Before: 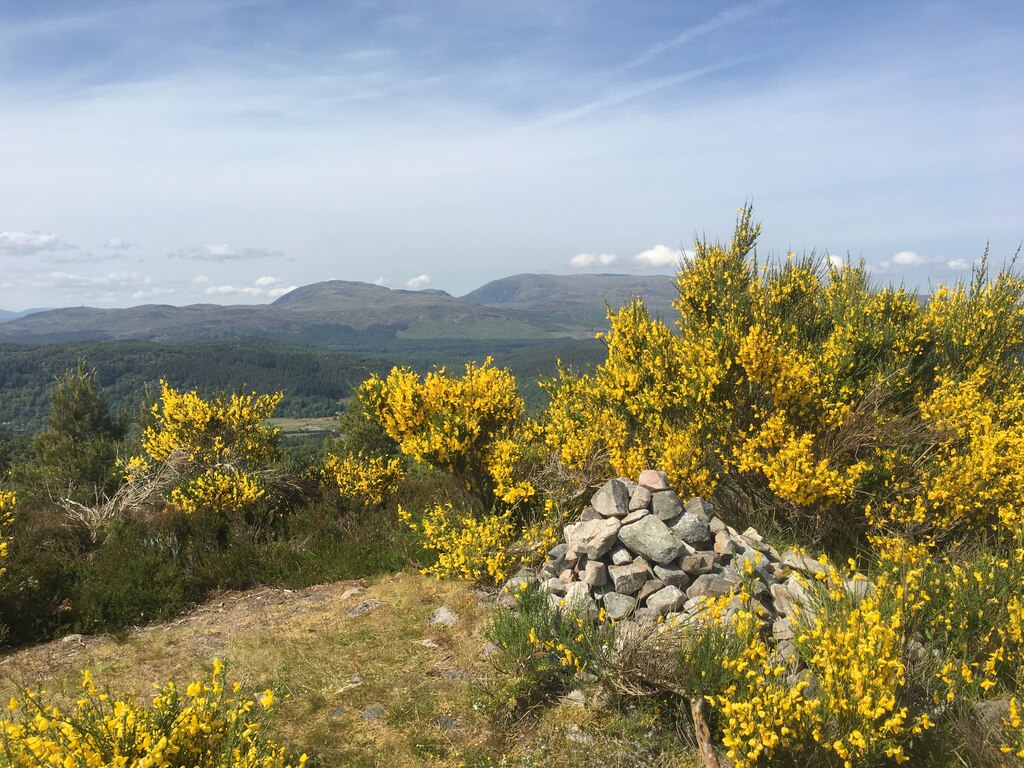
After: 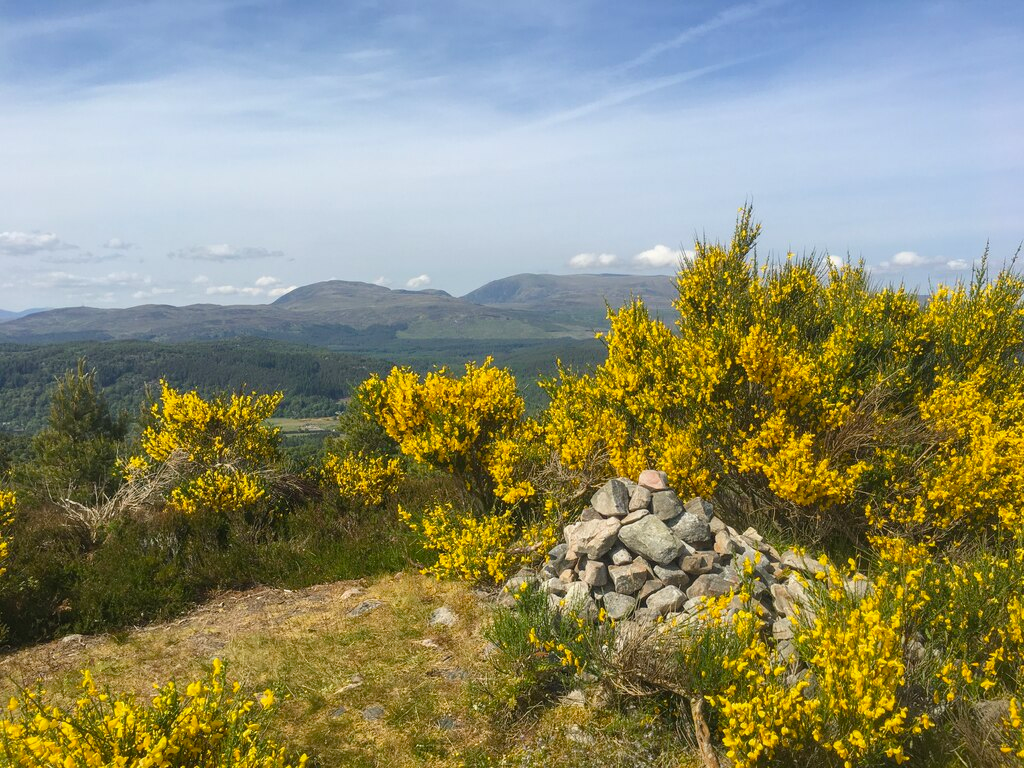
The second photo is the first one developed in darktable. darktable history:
color balance rgb: linear chroma grading › shadows -8%, linear chroma grading › global chroma 10%, perceptual saturation grading › global saturation 2%, perceptual saturation grading › highlights -2%, perceptual saturation grading › mid-tones 4%, perceptual saturation grading › shadows 8%, perceptual brilliance grading › global brilliance 2%, perceptual brilliance grading › highlights -4%, global vibrance 16%, saturation formula JzAzBz (2021)
local contrast: detail 110%
